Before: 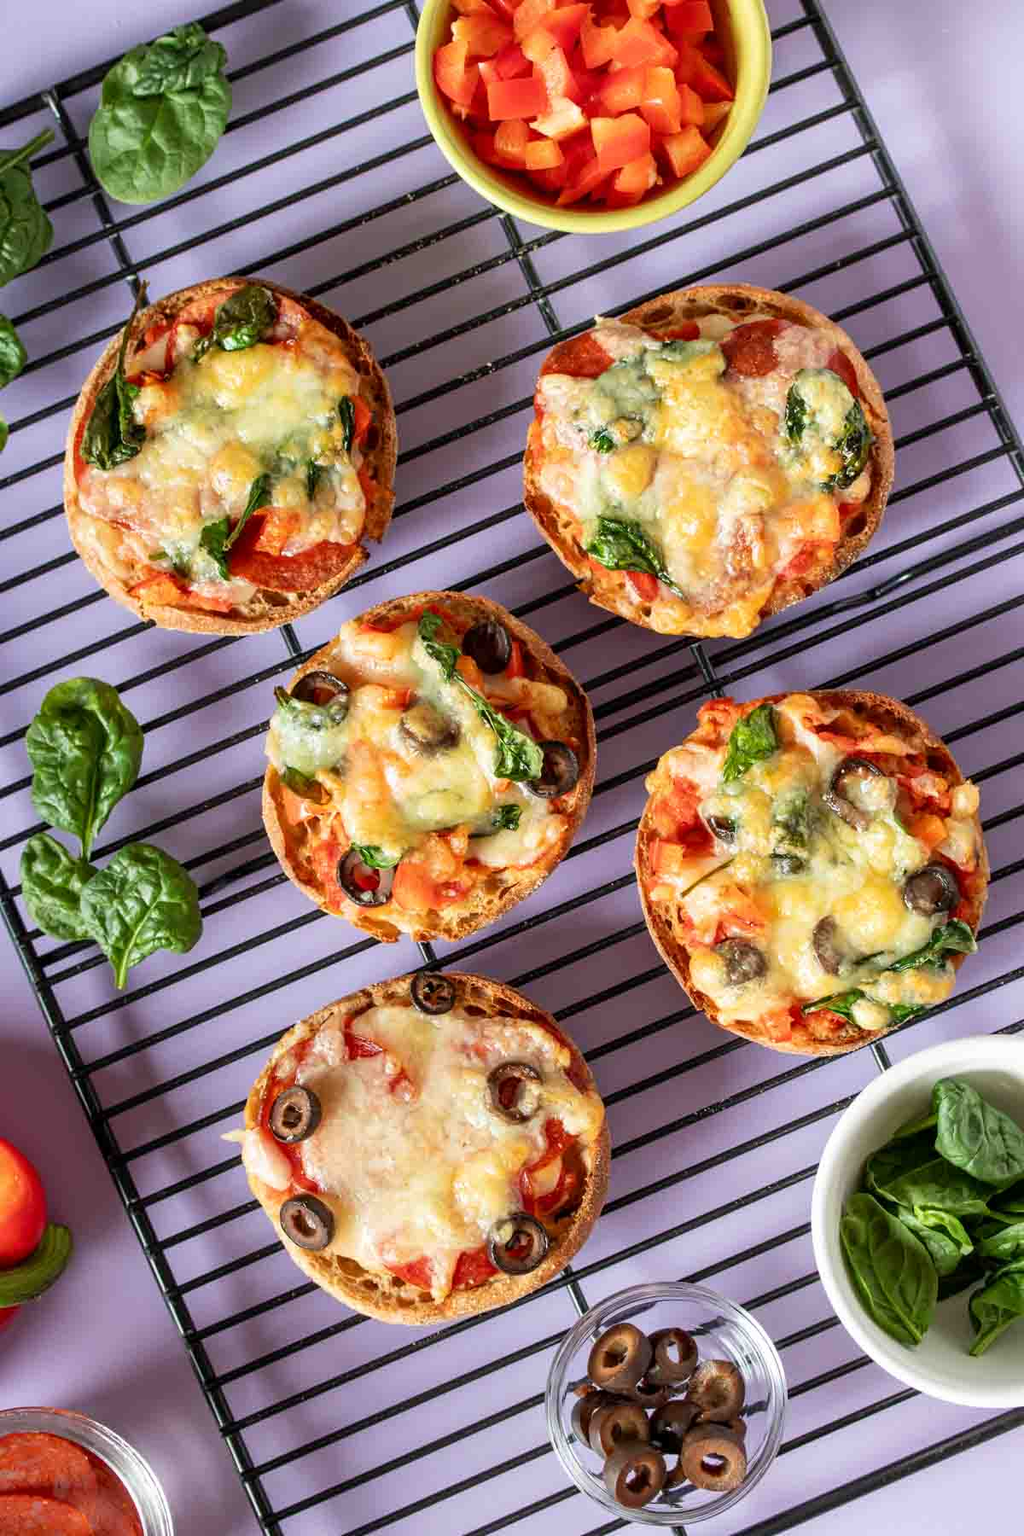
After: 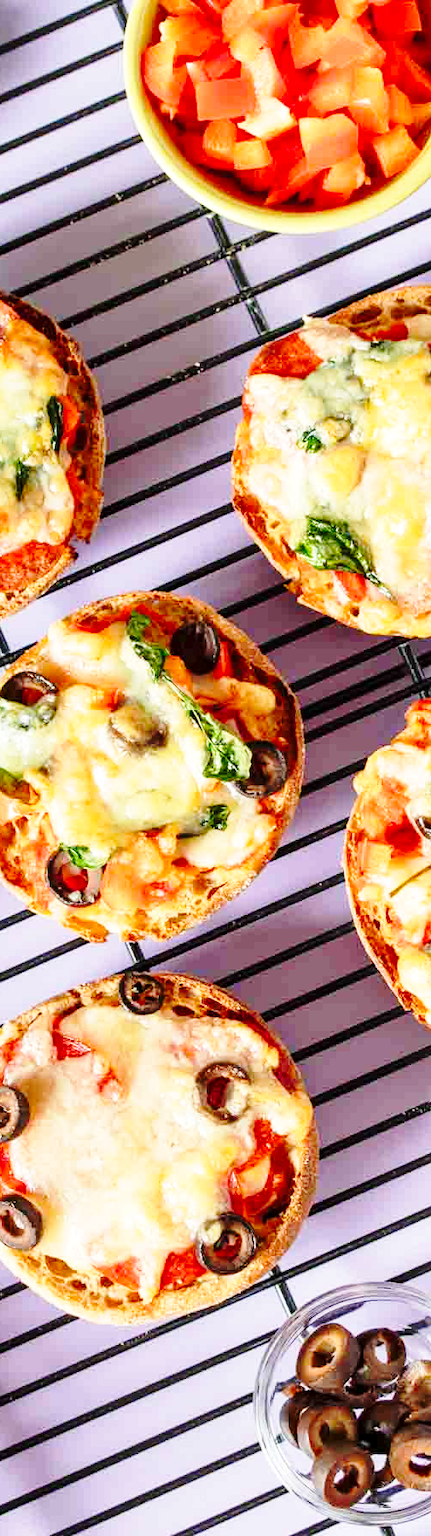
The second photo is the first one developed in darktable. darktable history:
crop: left 28.583%, right 29.231%
base curve: curves: ch0 [(0, 0) (0.032, 0.037) (0.105, 0.228) (0.435, 0.76) (0.856, 0.983) (1, 1)], preserve colors none
